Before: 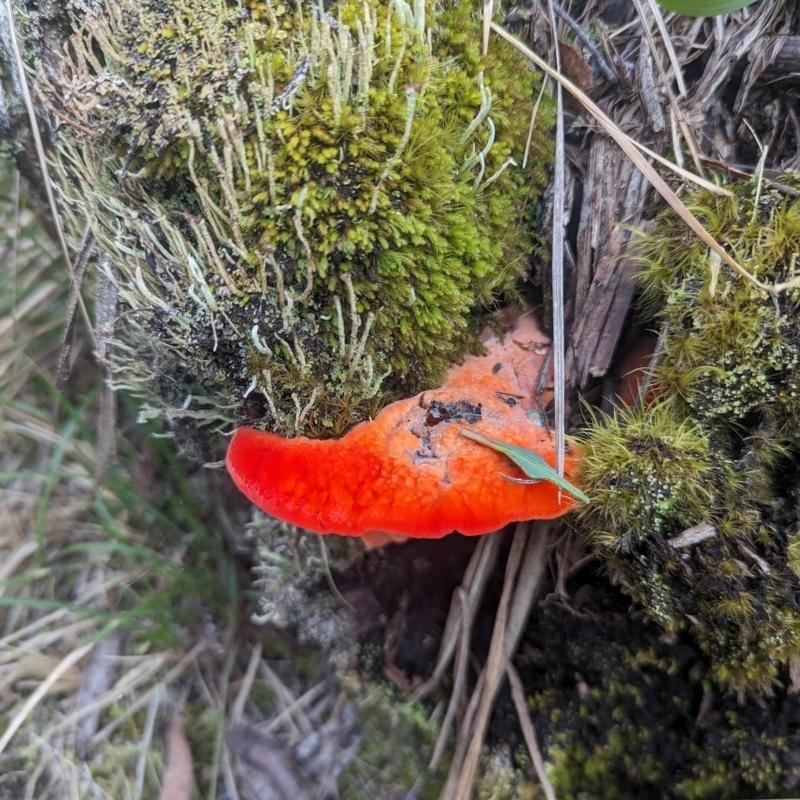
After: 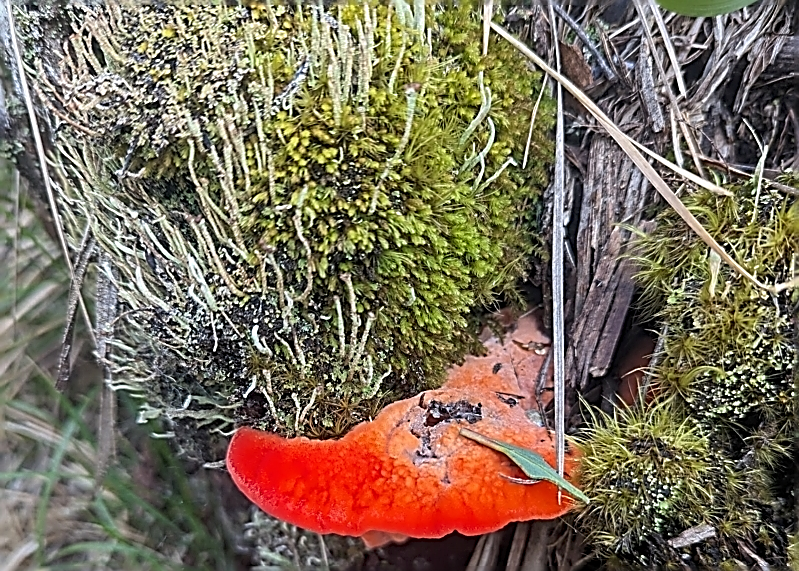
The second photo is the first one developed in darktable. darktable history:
crop: right 0%, bottom 28.598%
sharpen: amount 1.865
